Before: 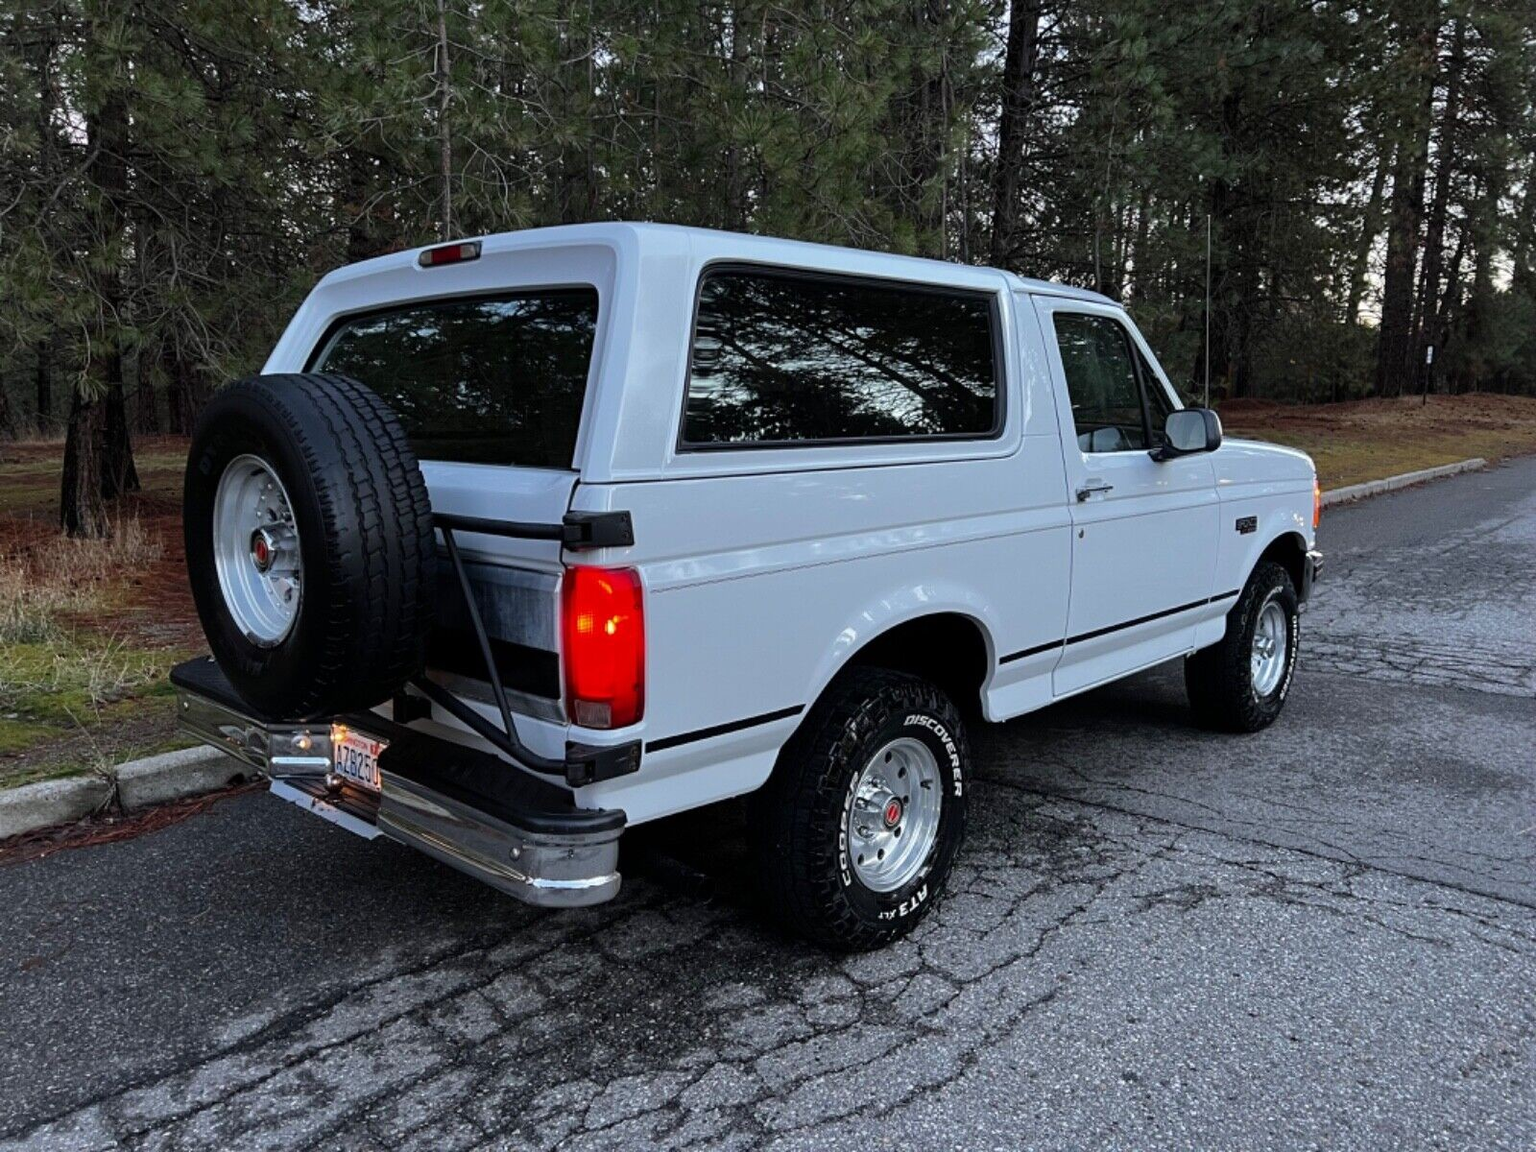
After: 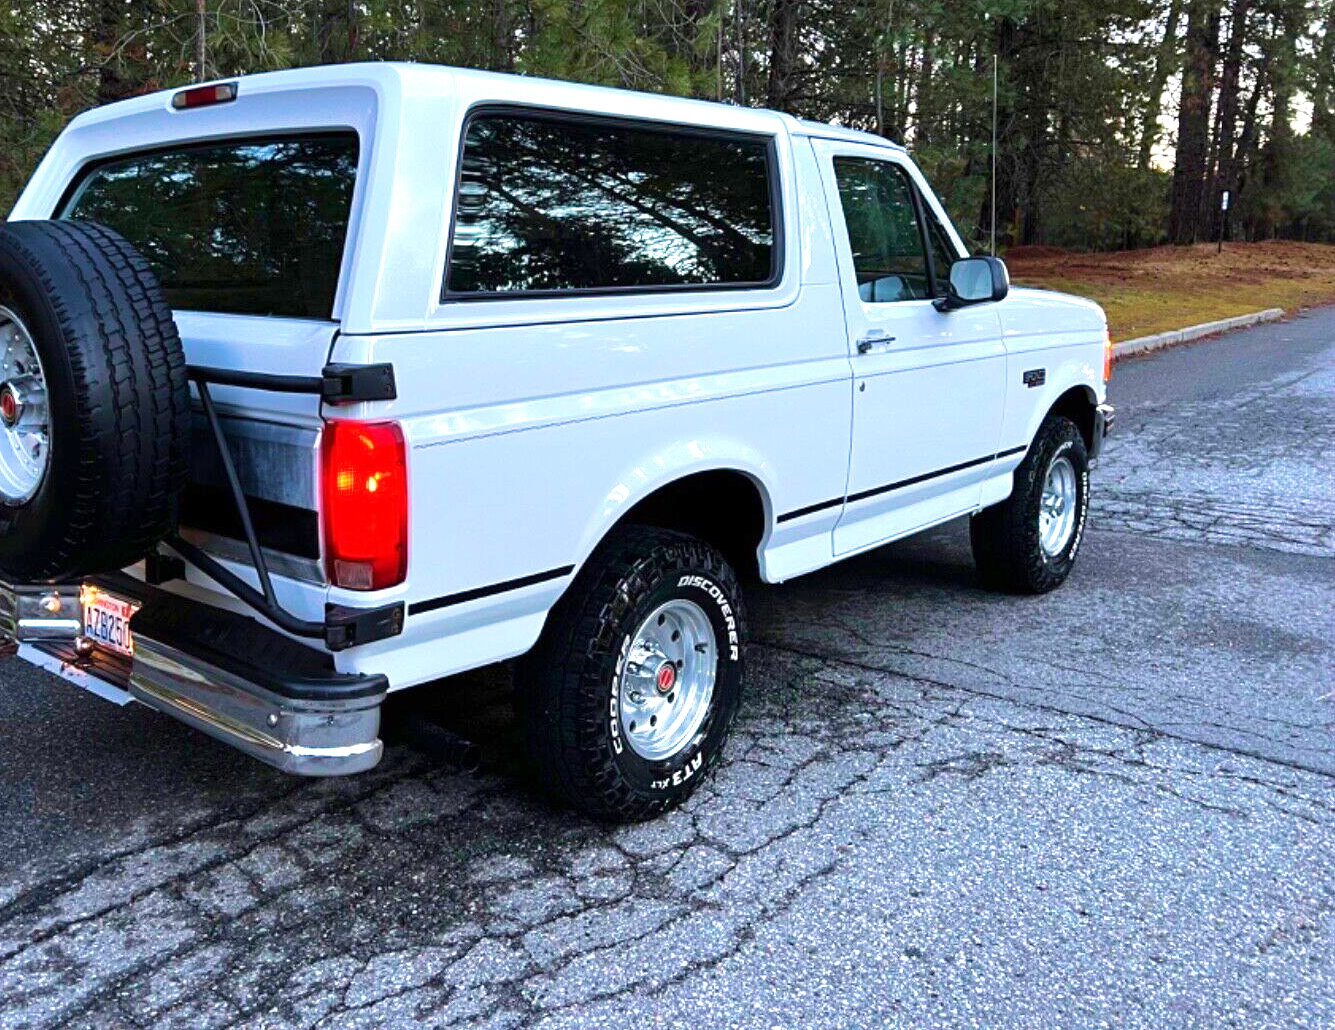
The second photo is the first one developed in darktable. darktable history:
velvia: strength 74.77%
crop: left 16.521%, top 14.126%
exposure: exposure 1 EV, compensate highlight preservation false
